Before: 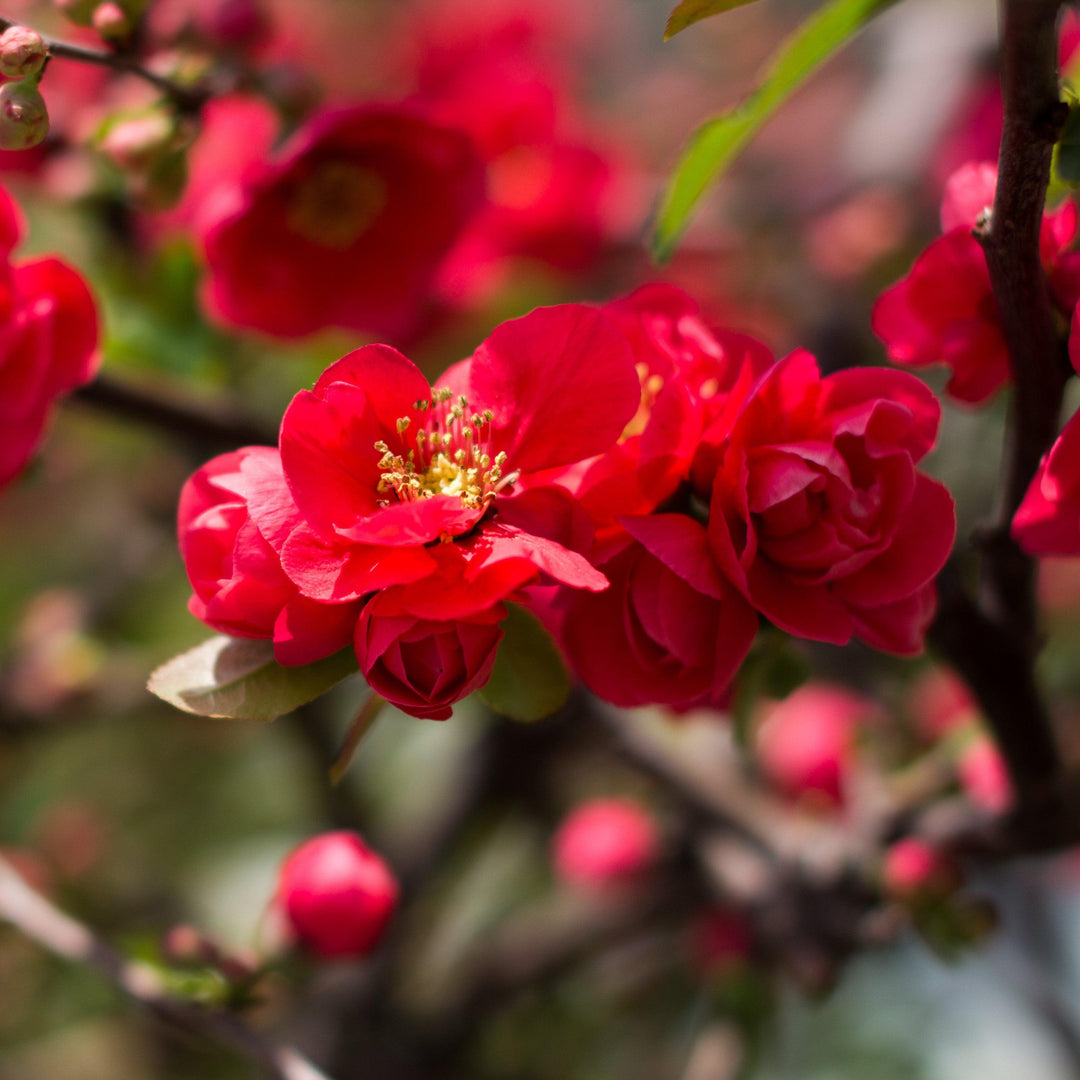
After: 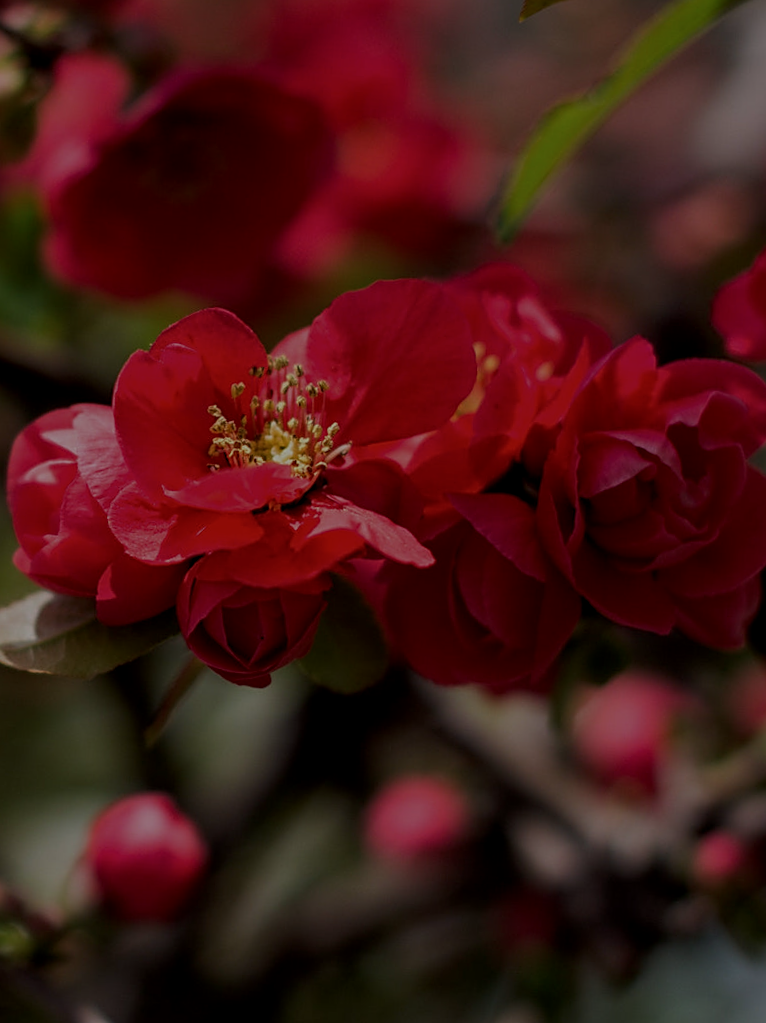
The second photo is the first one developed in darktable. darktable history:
sharpen: on, module defaults
local contrast: on, module defaults
exposure: exposure -1.982 EV, compensate highlight preservation false
crop and rotate: angle -3.18°, left 14.186%, top 0.032%, right 11.007%, bottom 0.093%
